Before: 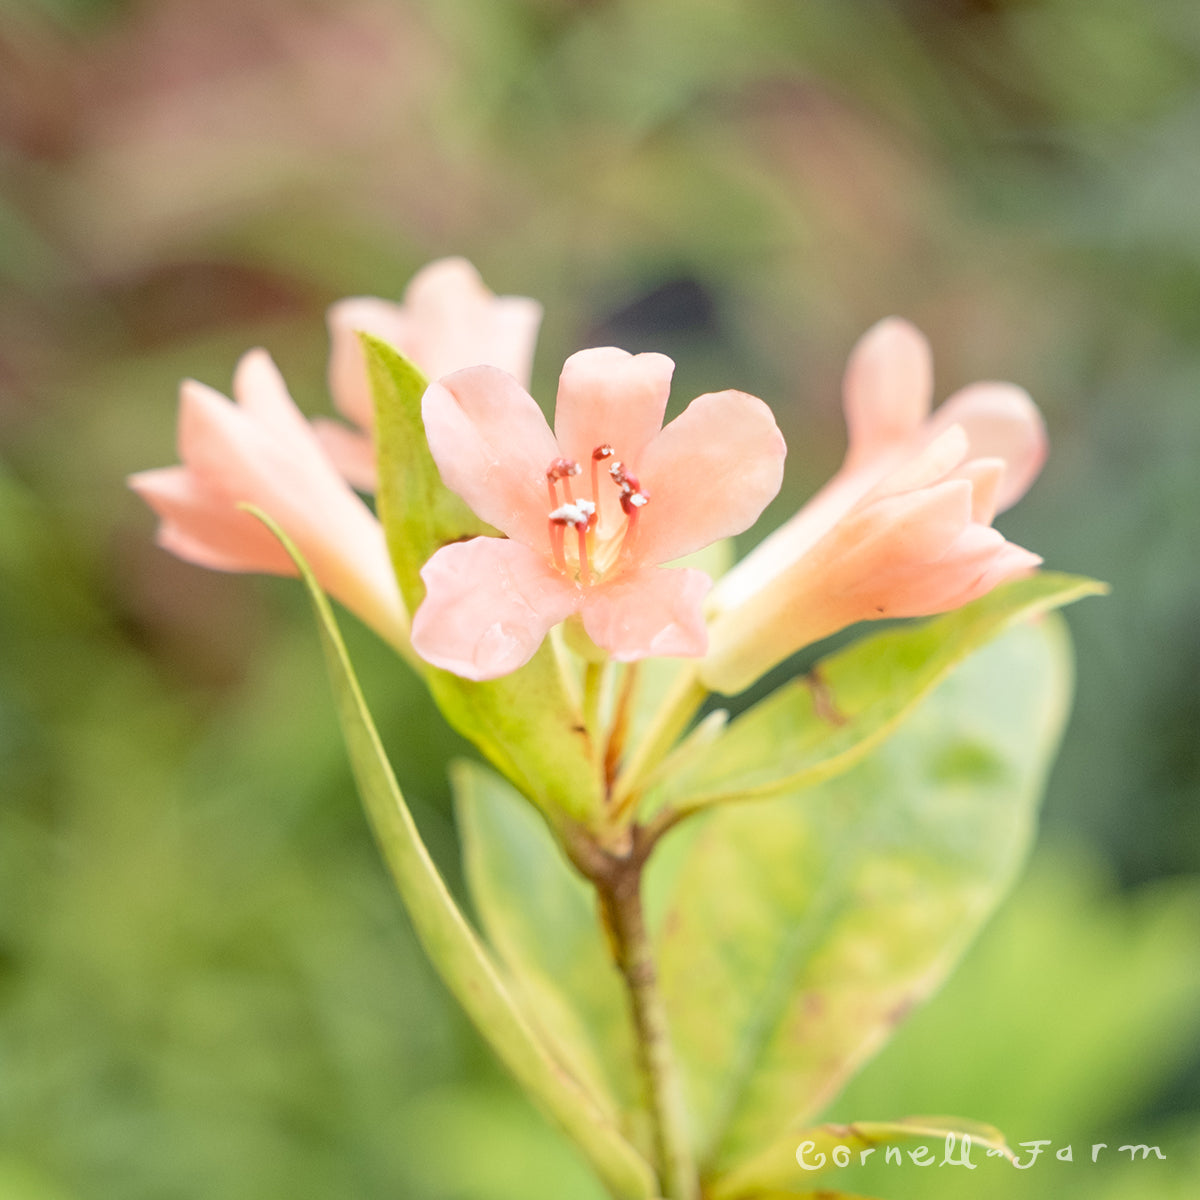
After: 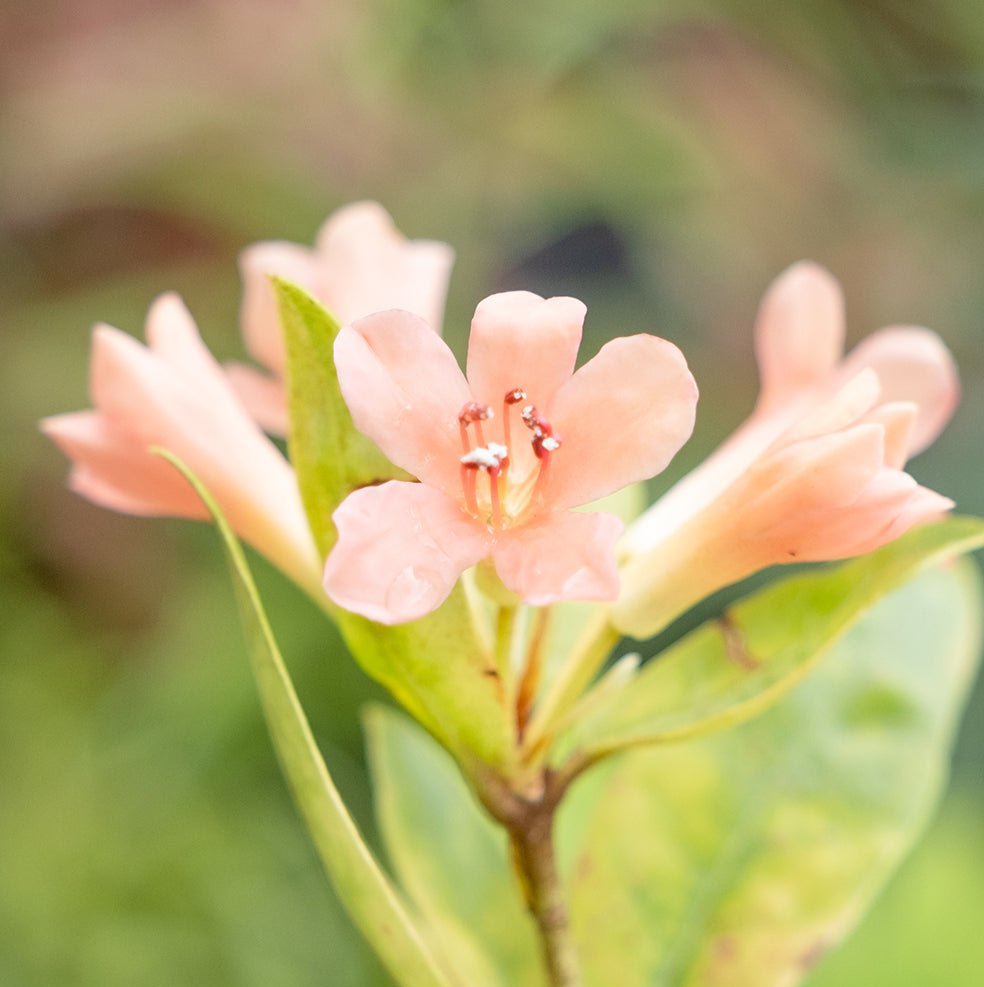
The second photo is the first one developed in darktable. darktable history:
crop and rotate: left 7.407%, top 4.686%, right 10.536%, bottom 12.988%
